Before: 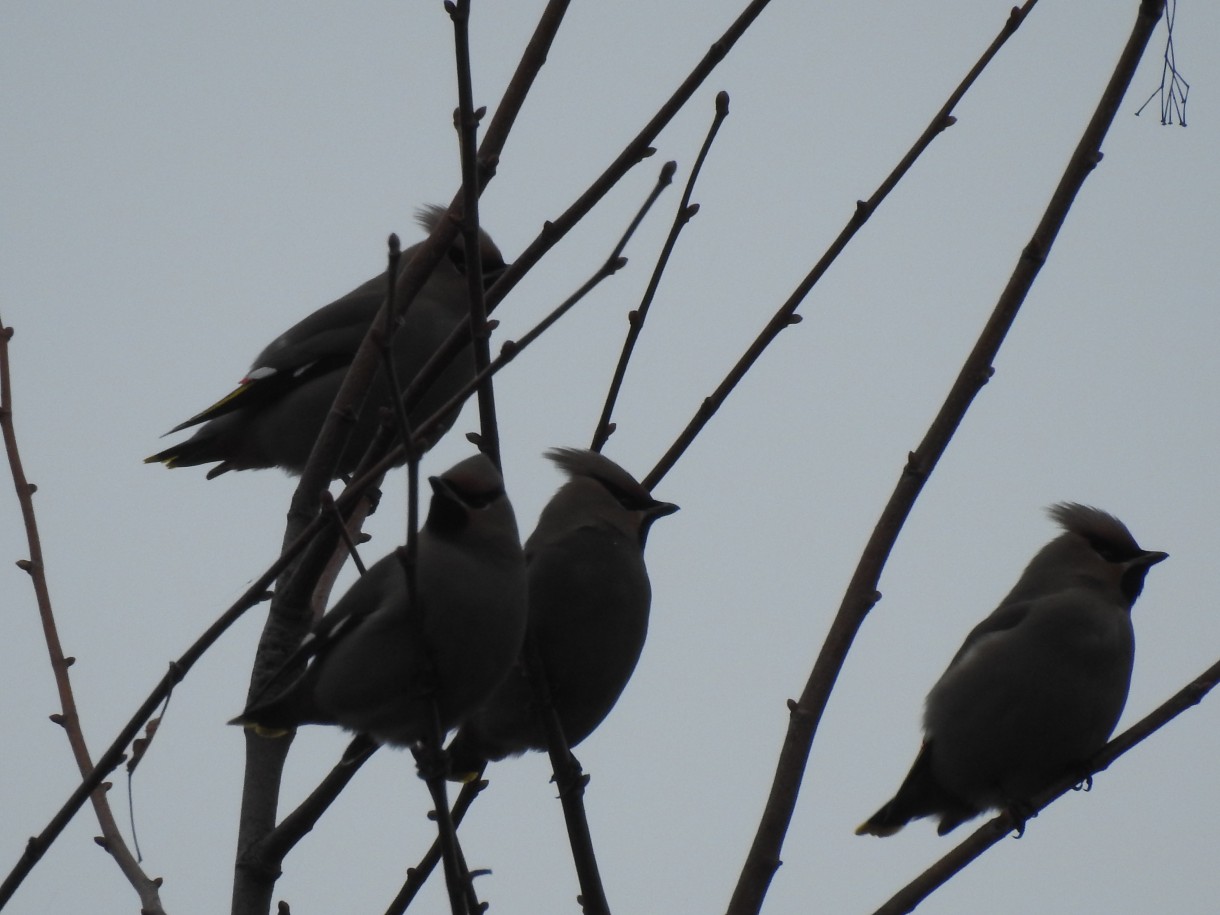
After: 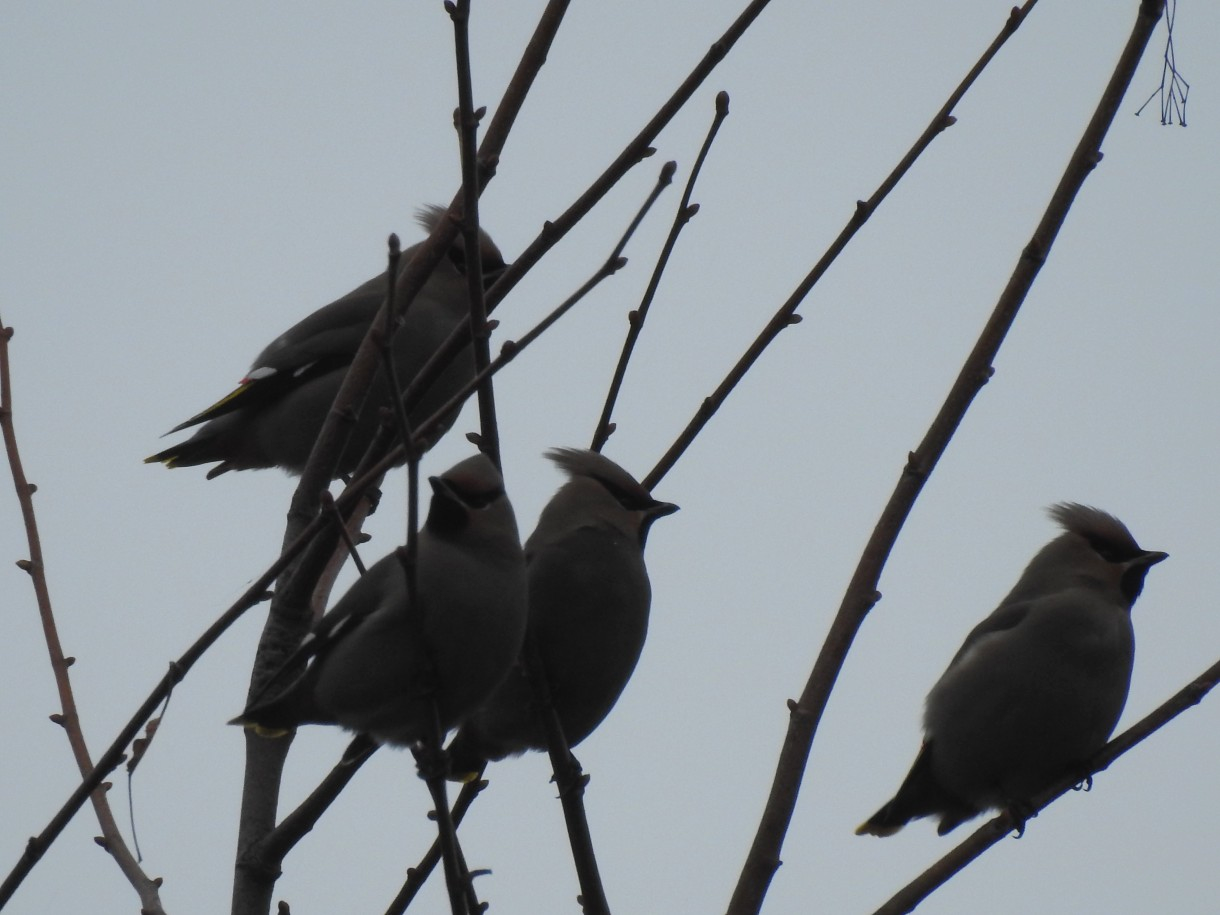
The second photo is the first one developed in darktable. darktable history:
contrast brightness saturation: contrast 0.034, brightness 0.063, saturation 0.125
